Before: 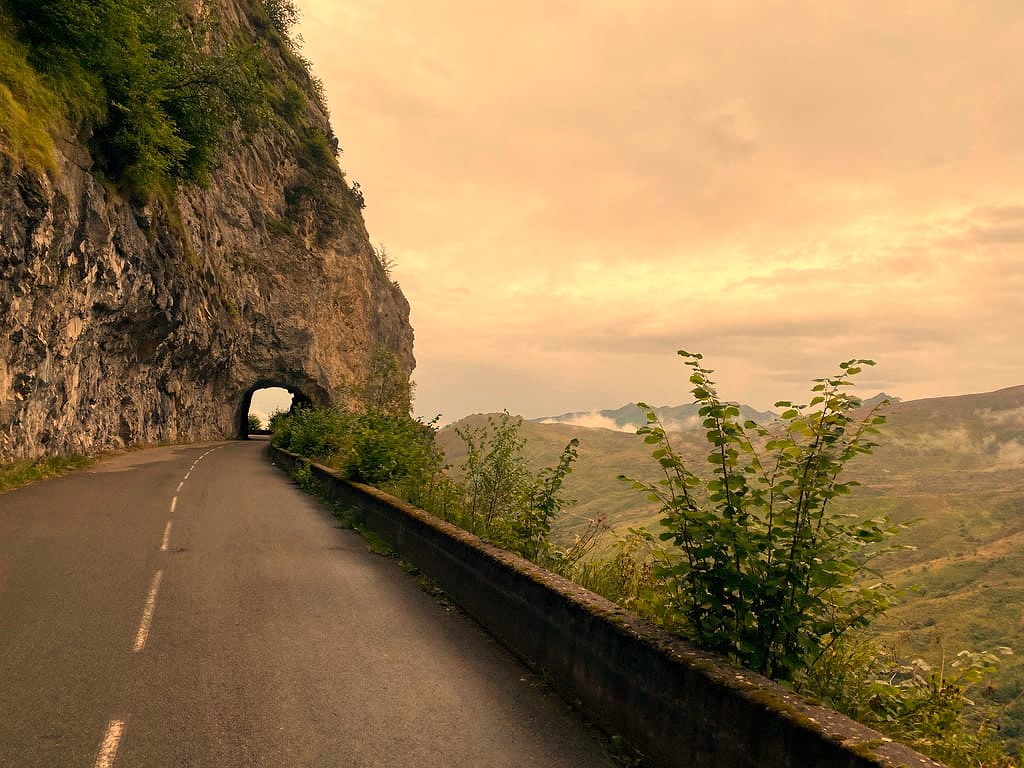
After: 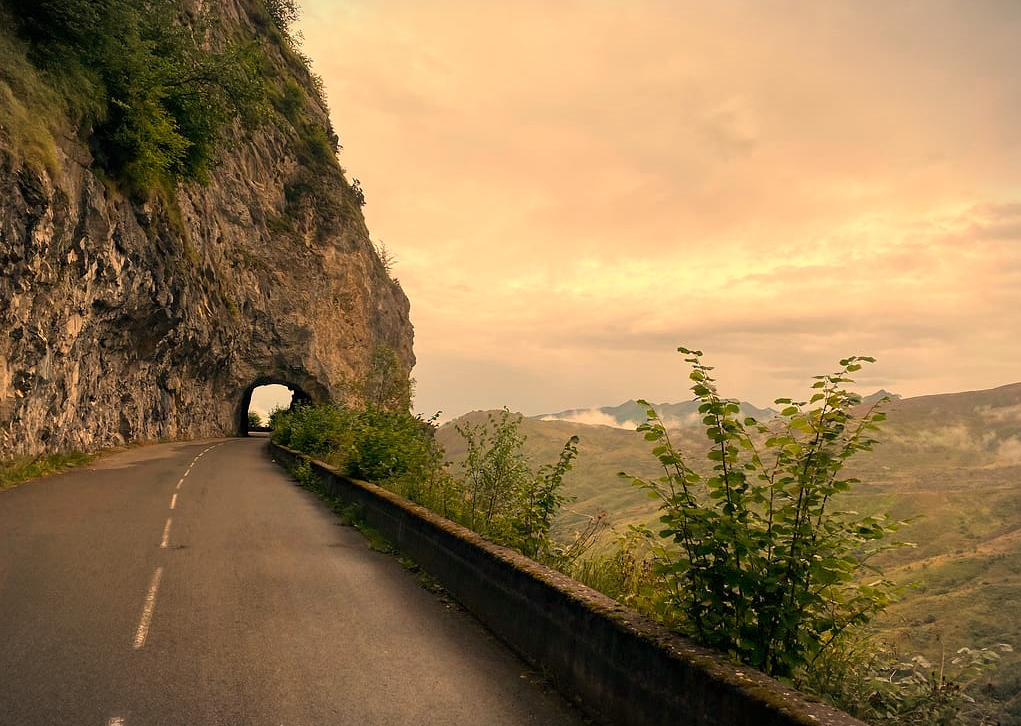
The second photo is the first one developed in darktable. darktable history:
crop: top 0.403%, right 0.258%, bottom 4.999%
vignetting: fall-off start 100.14%, width/height ratio 1.311
